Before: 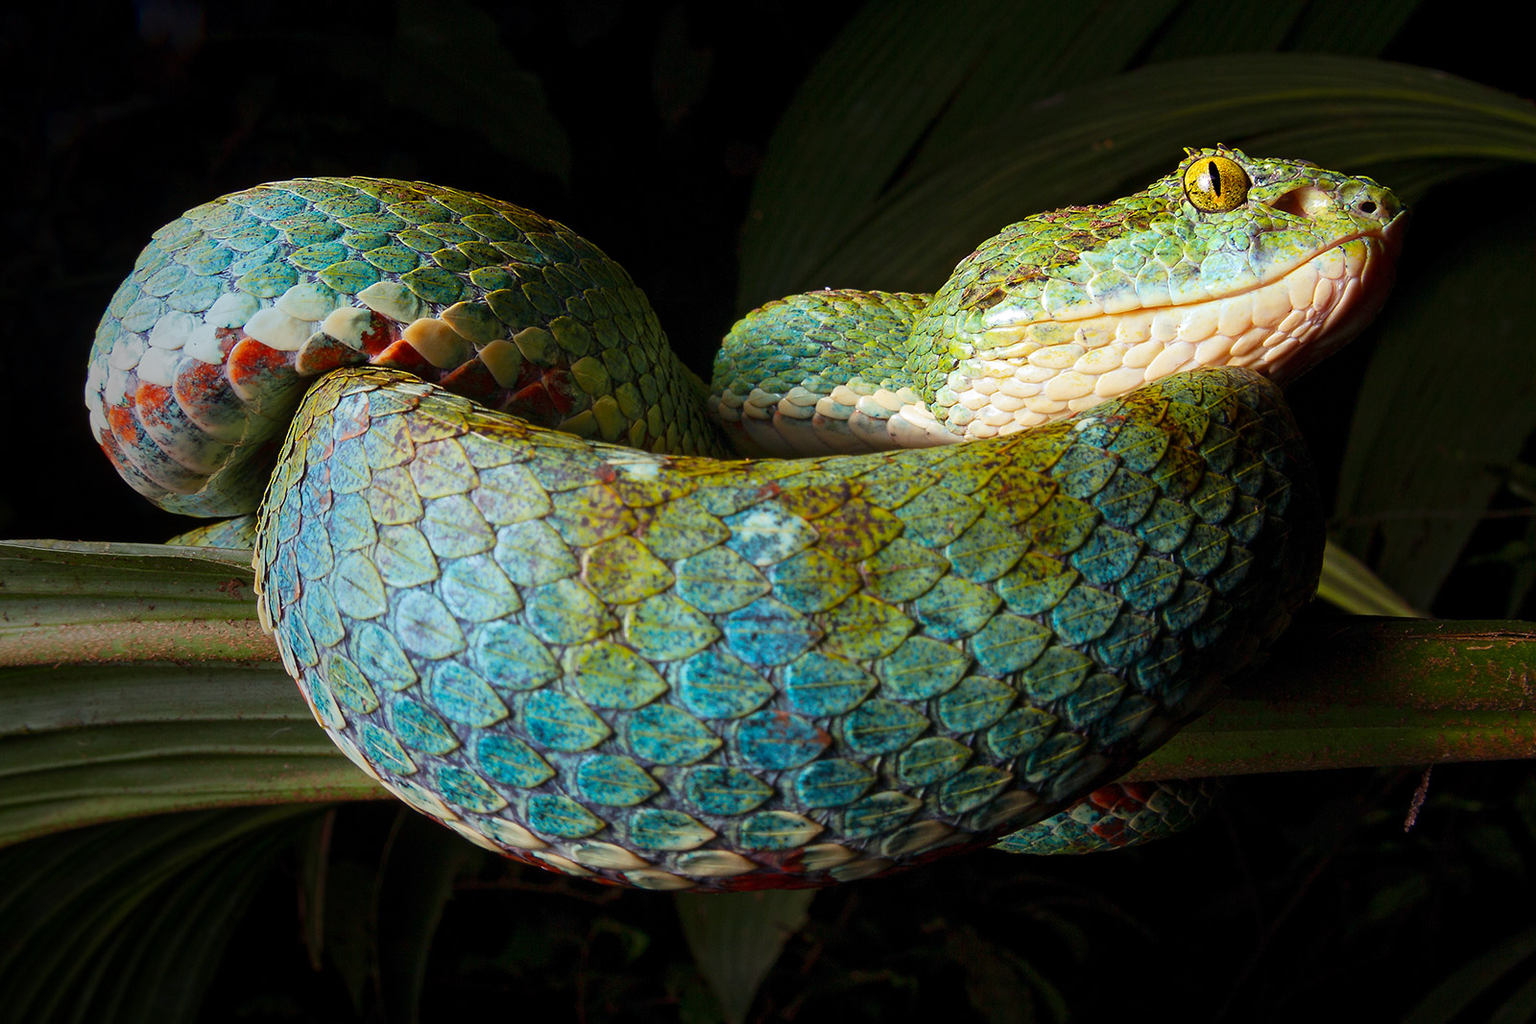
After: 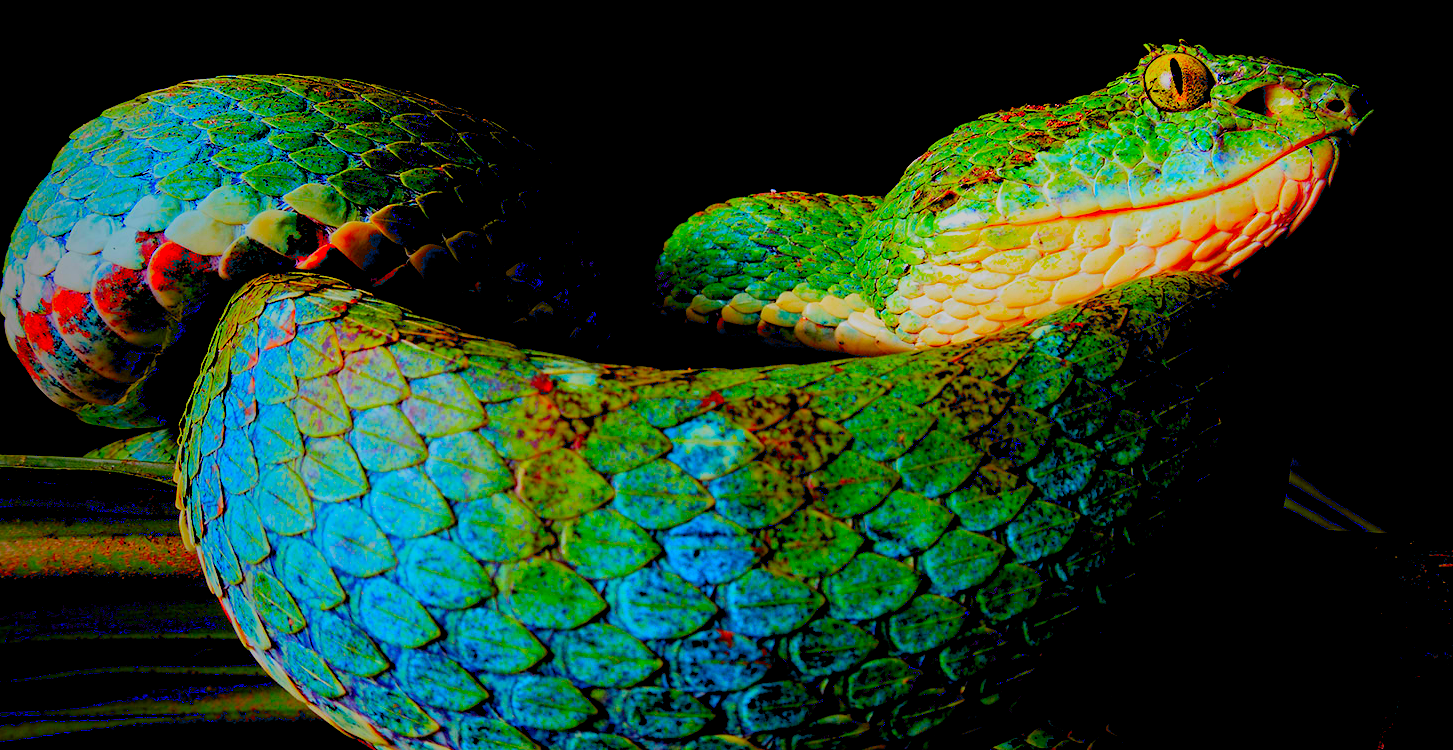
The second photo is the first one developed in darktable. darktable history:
filmic rgb: black relative exposure -7.65 EV, white relative exposure 4.56 EV, hardness 3.61
color correction: saturation 3
exposure: black level correction 0.046, exposure -0.228 EV, compensate highlight preservation false
crop: left 5.596%, top 10.314%, right 3.534%, bottom 19.395%
